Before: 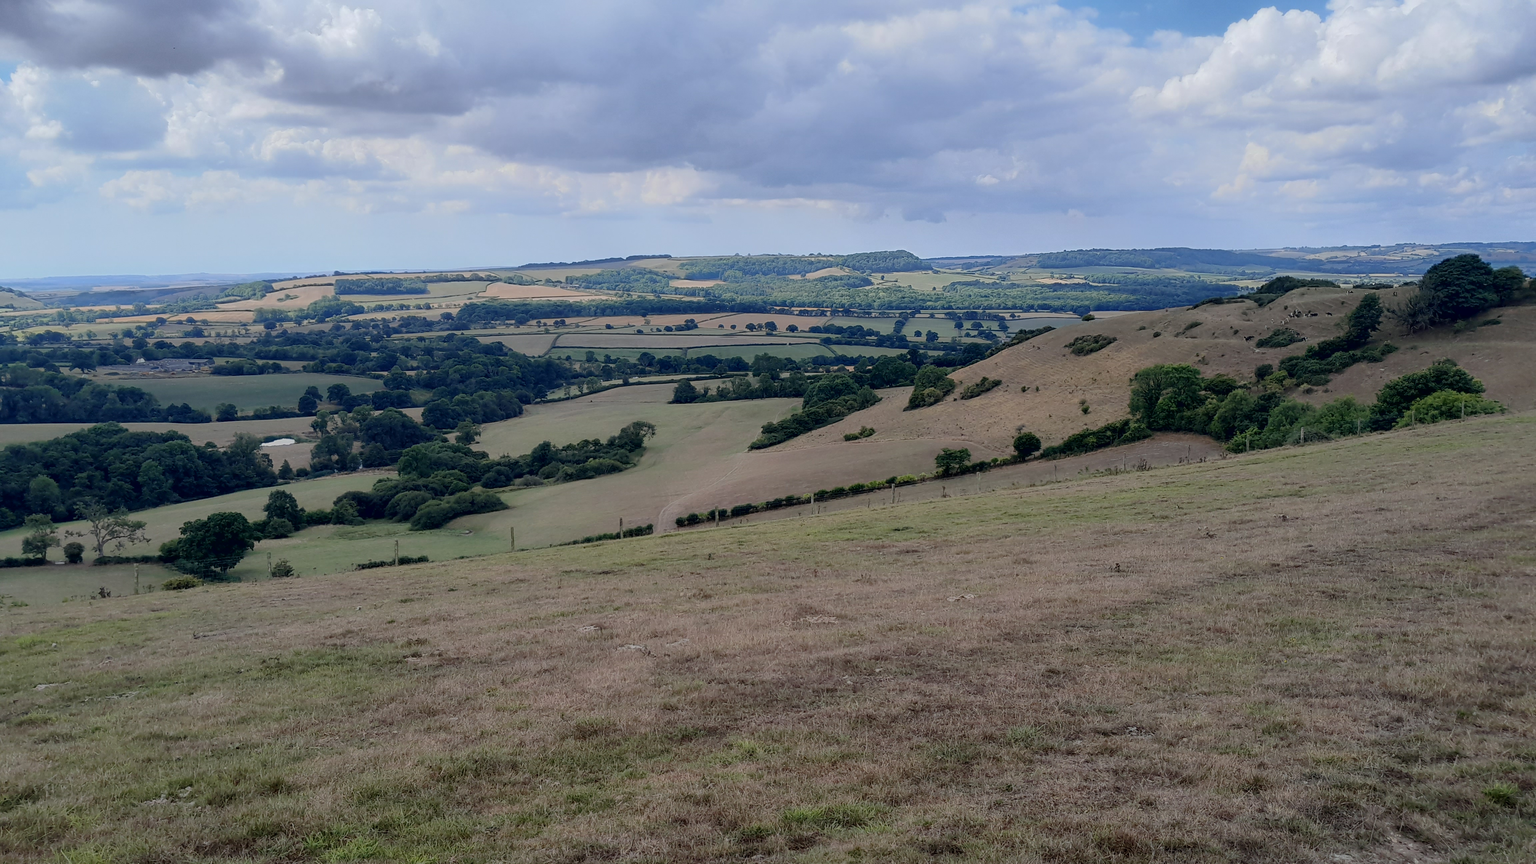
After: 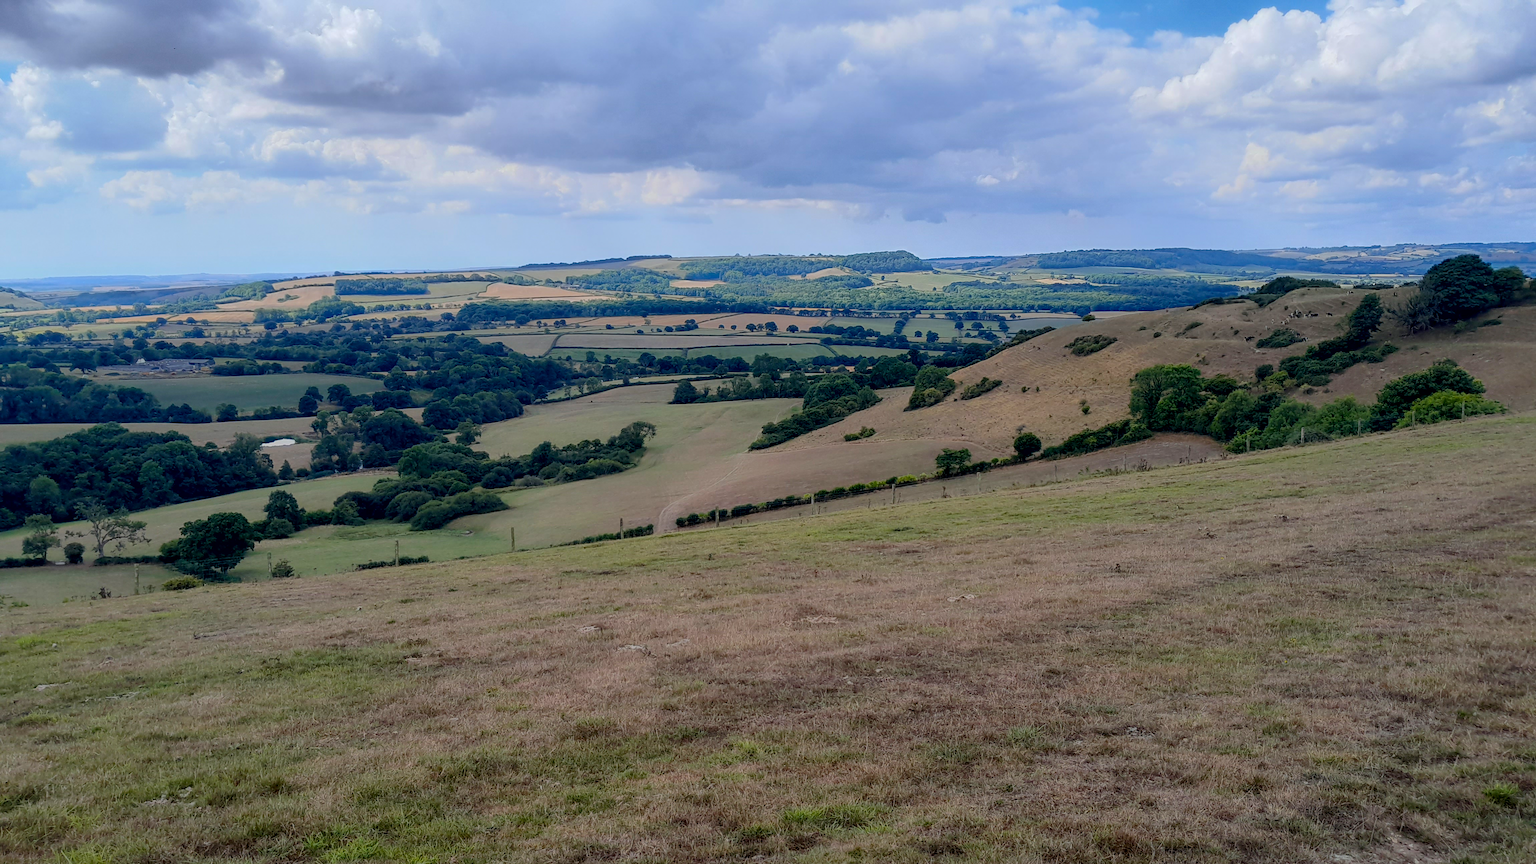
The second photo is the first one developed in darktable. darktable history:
color balance rgb: perceptual saturation grading › global saturation 30%, global vibrance 20%
local contrast: highlights 100%, shadows 100%, detail 120%, midtone range 0.2
